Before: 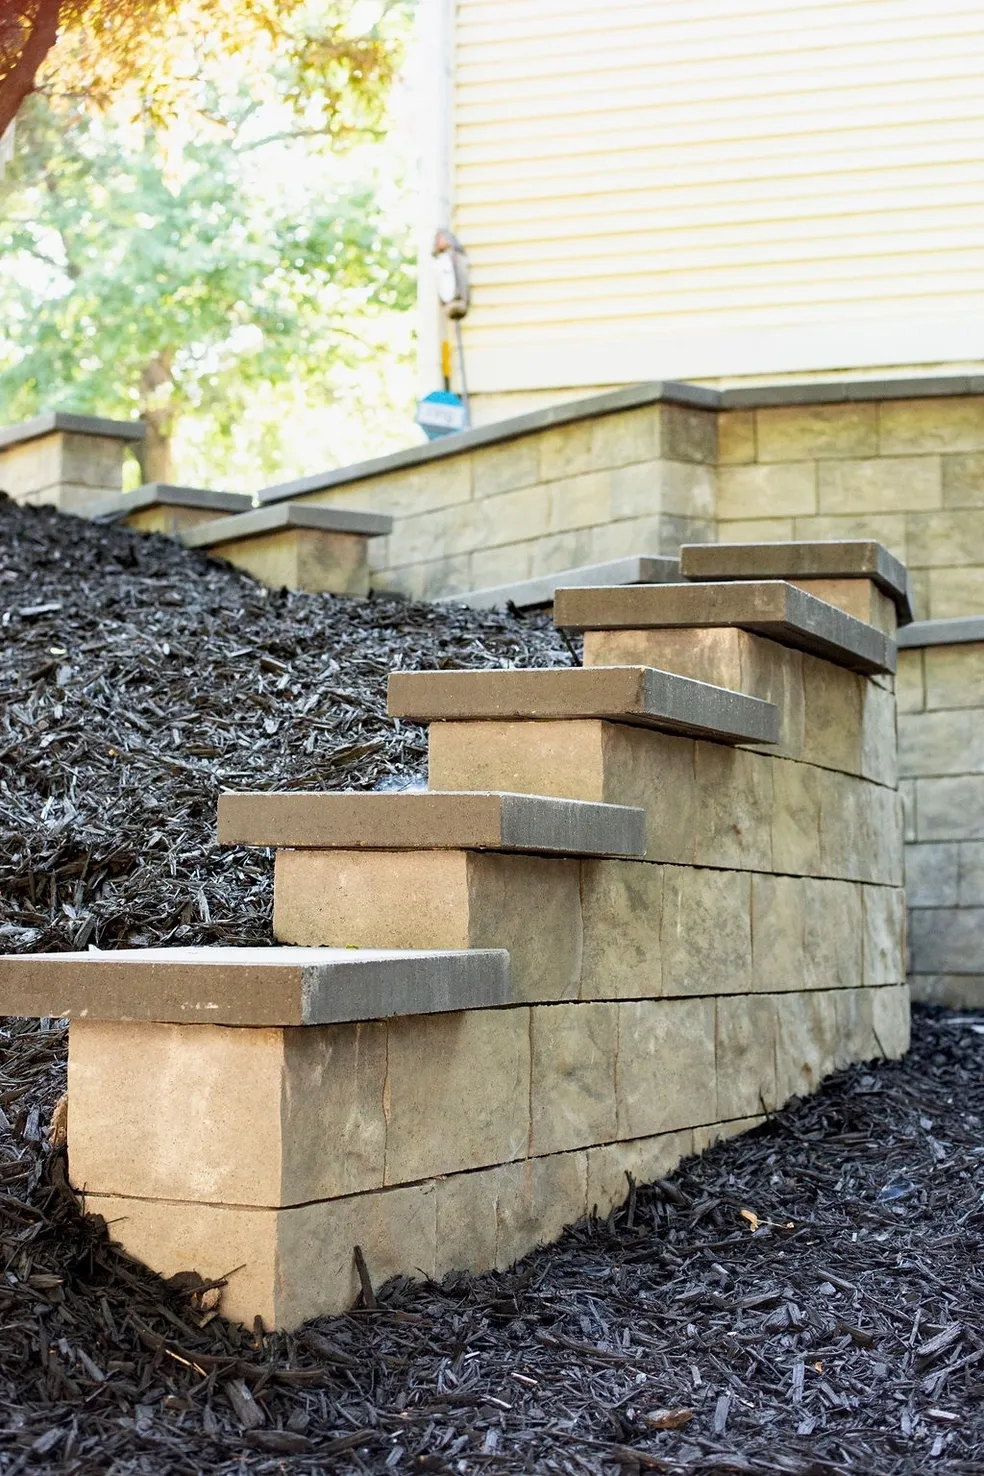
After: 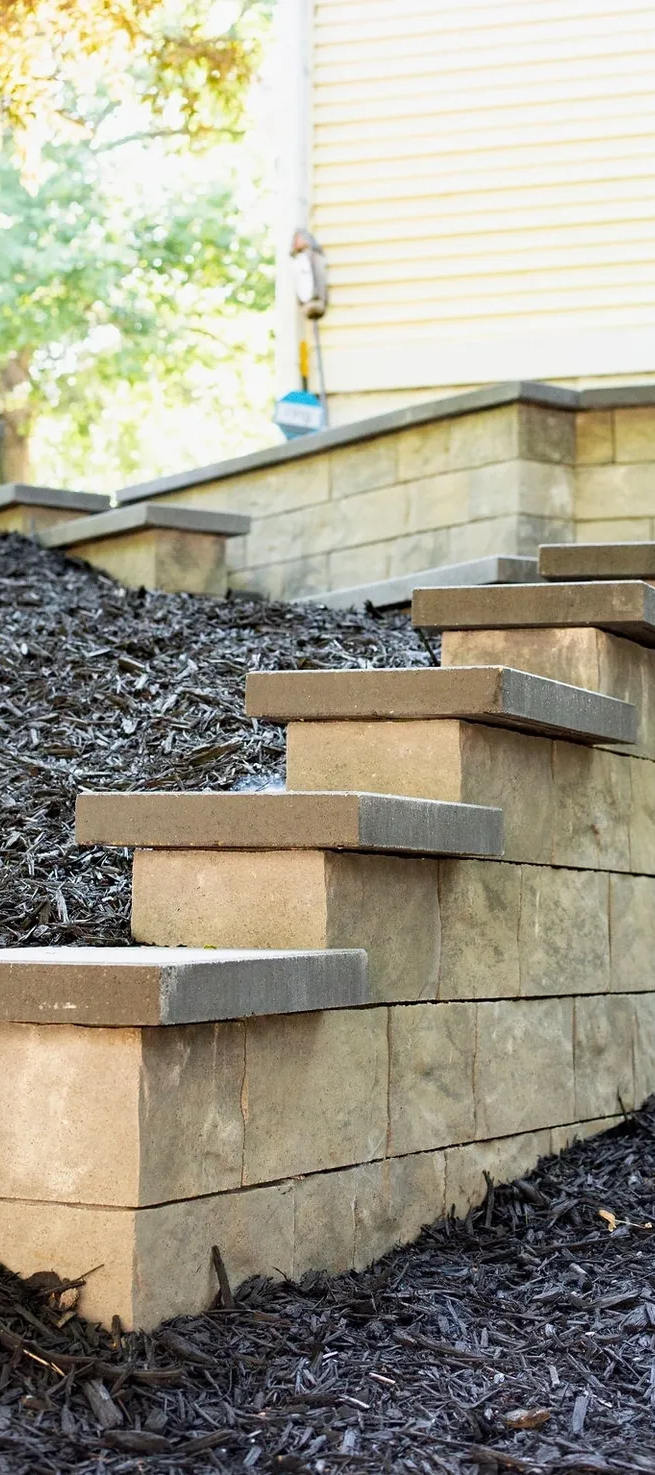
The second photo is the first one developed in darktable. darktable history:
crop and rotate: left 14.479%, right 18.901%
